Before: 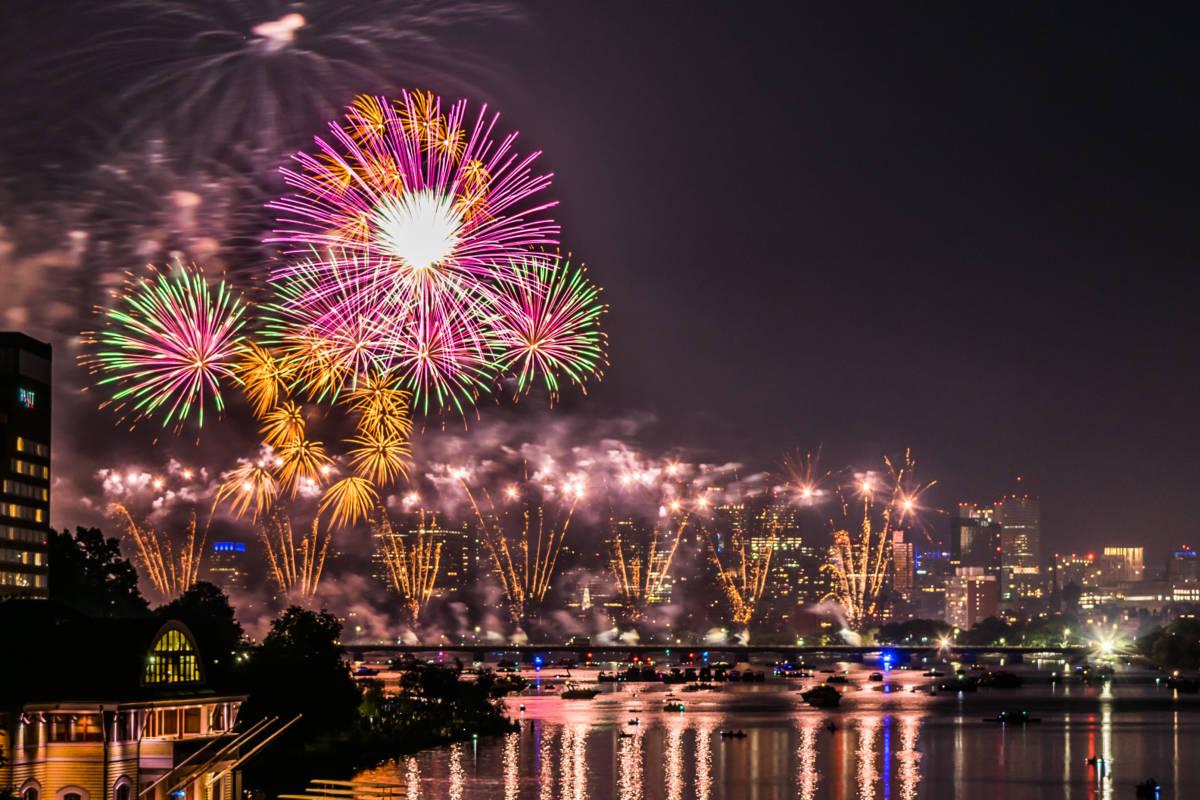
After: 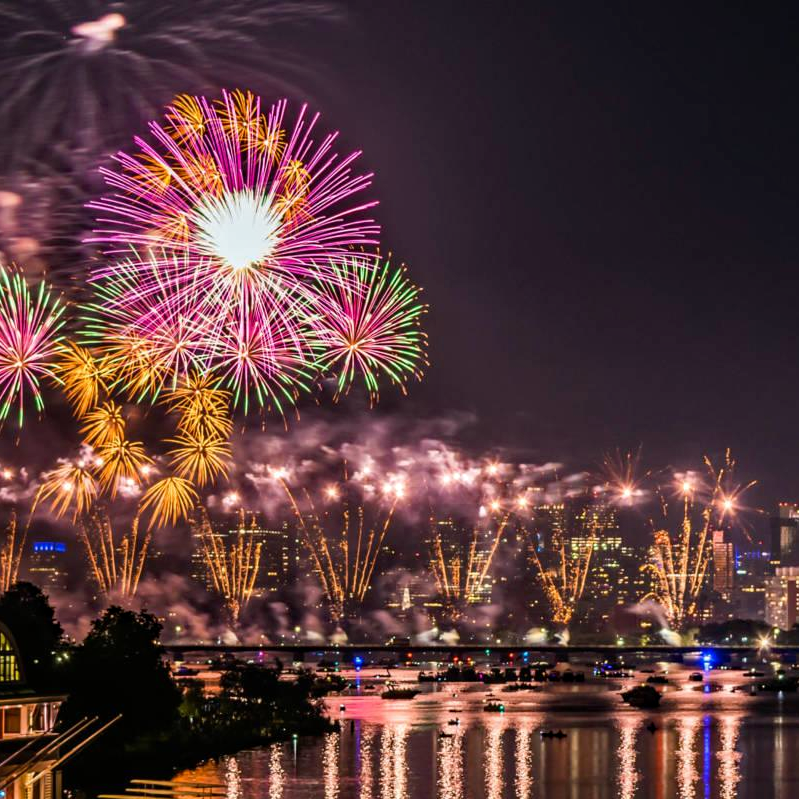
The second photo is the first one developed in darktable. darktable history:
crop and rotate: left 15.055%, right 18.278%
haze removal: strength 0.29, distance 0.25, compatibility mode true, adaptive false
